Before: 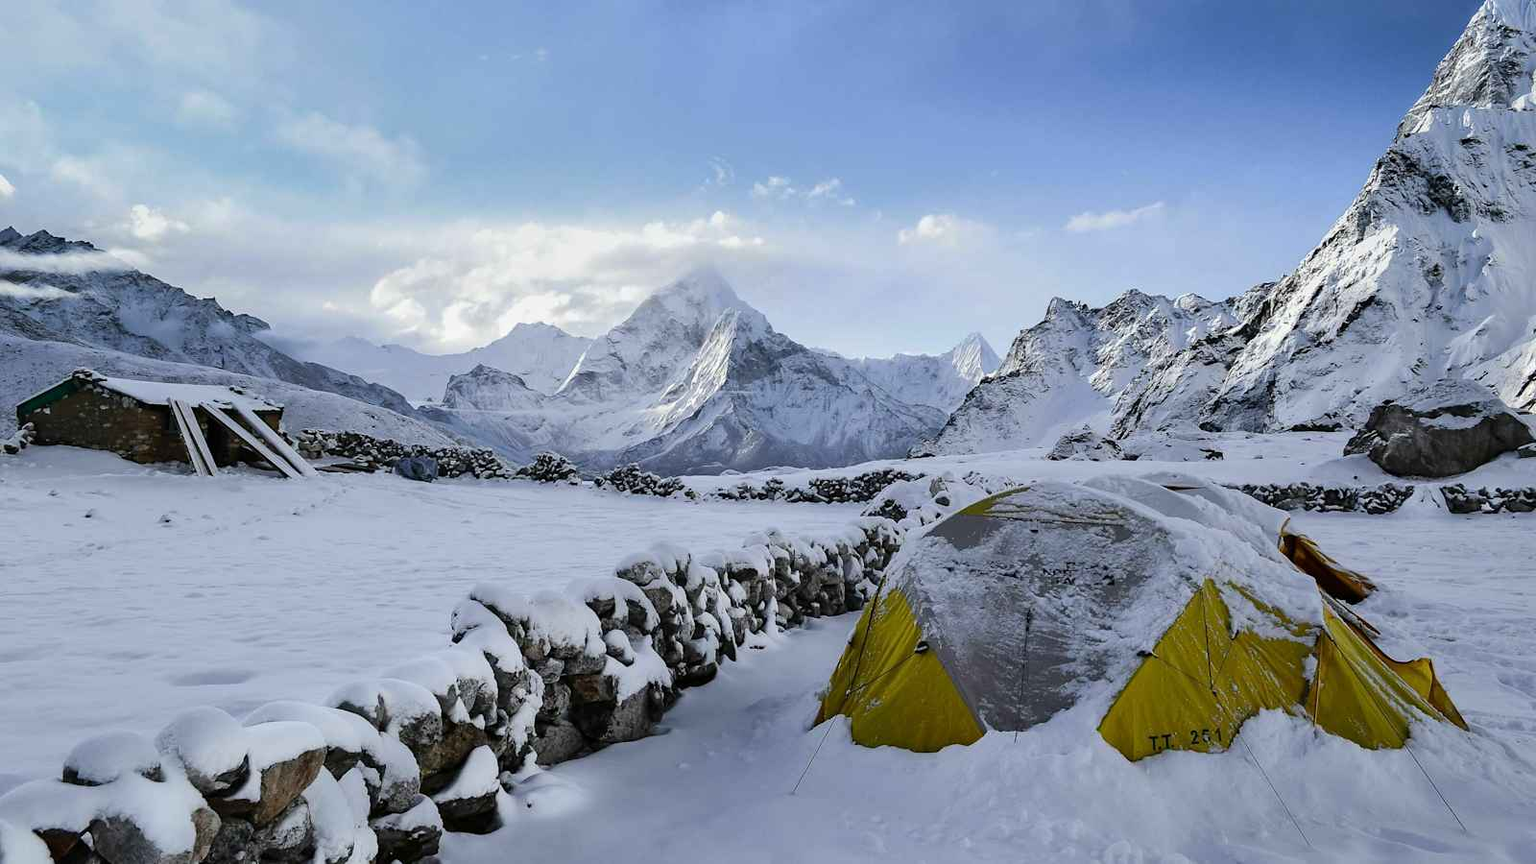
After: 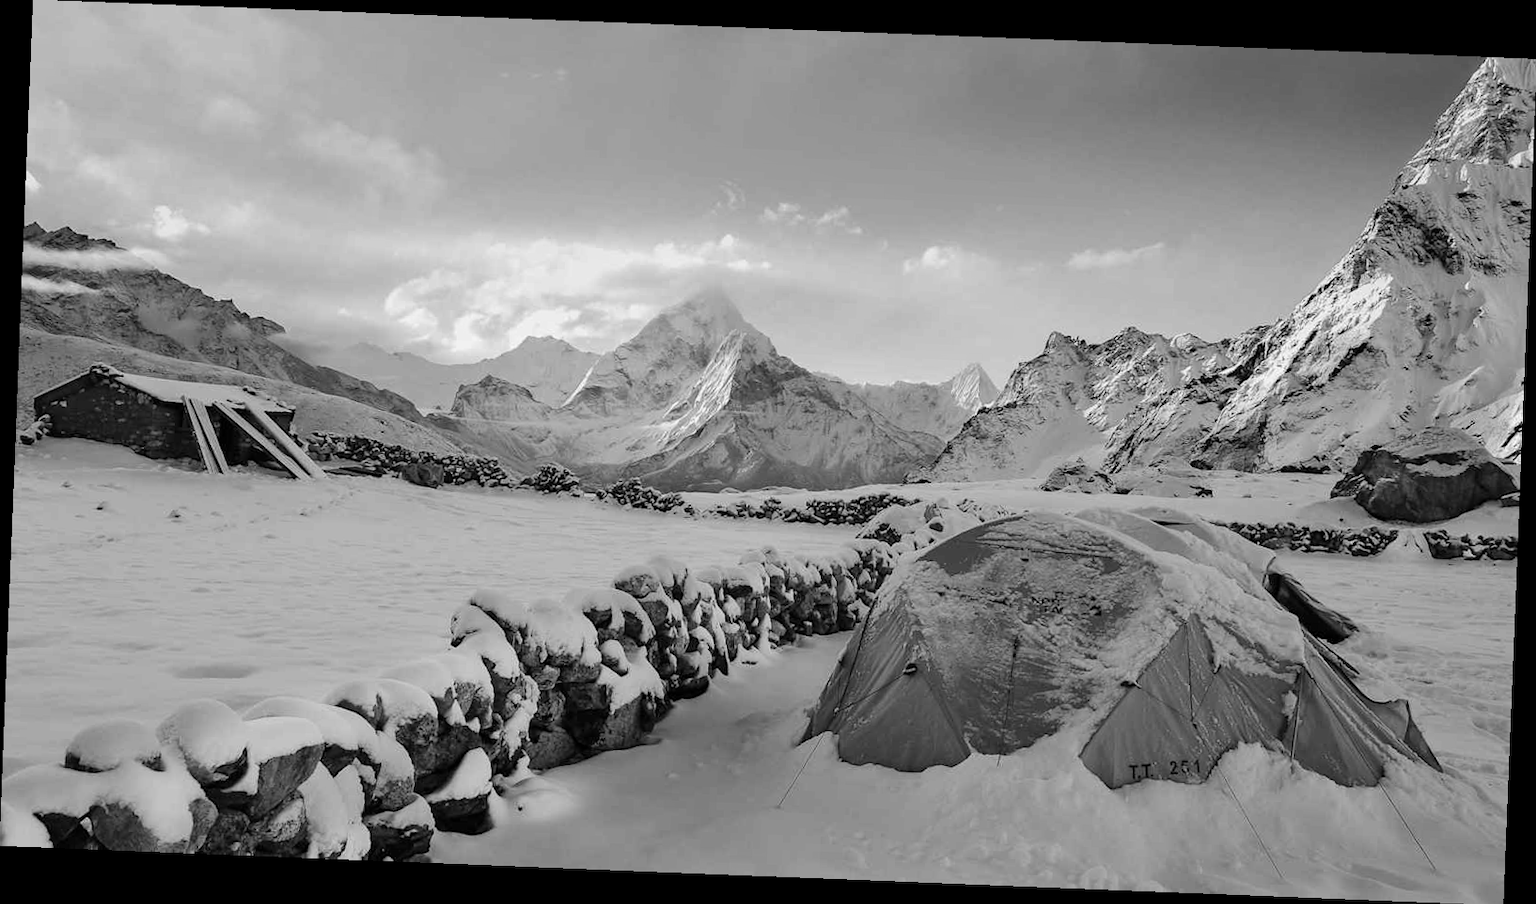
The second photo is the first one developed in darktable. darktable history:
monochrome: a -6.99, b 35.61, size 1.4
rotate and perspective: rotation 2.27°, automatic cropping off
